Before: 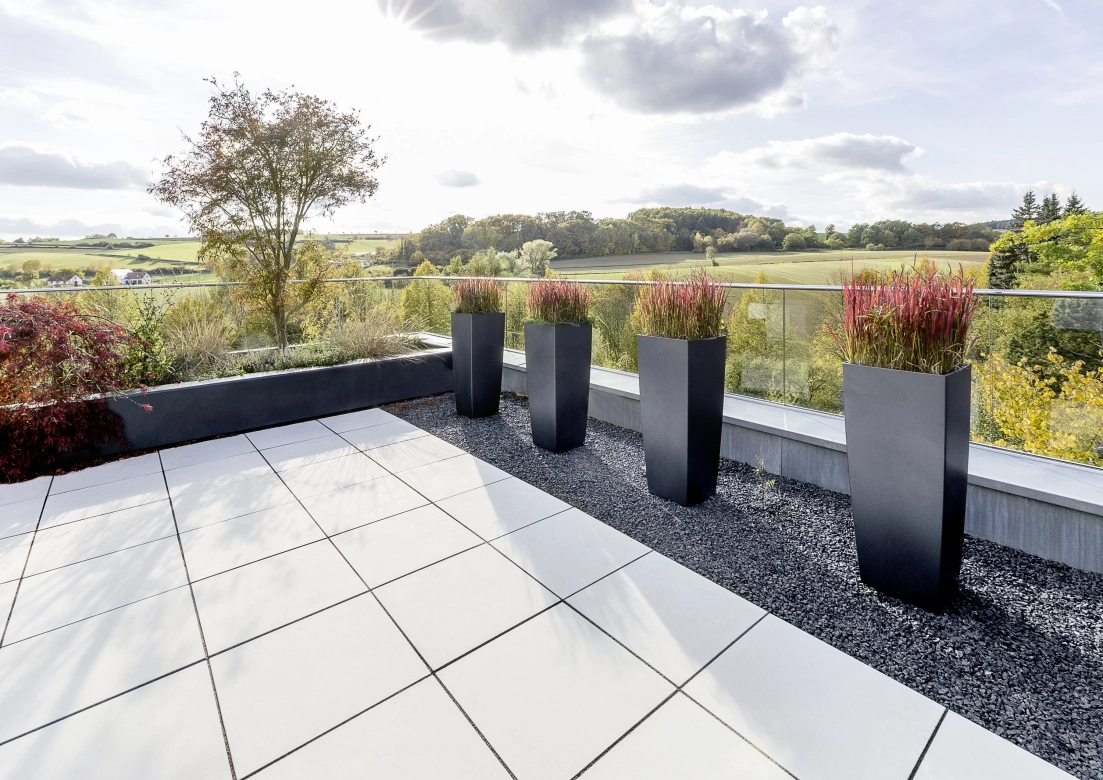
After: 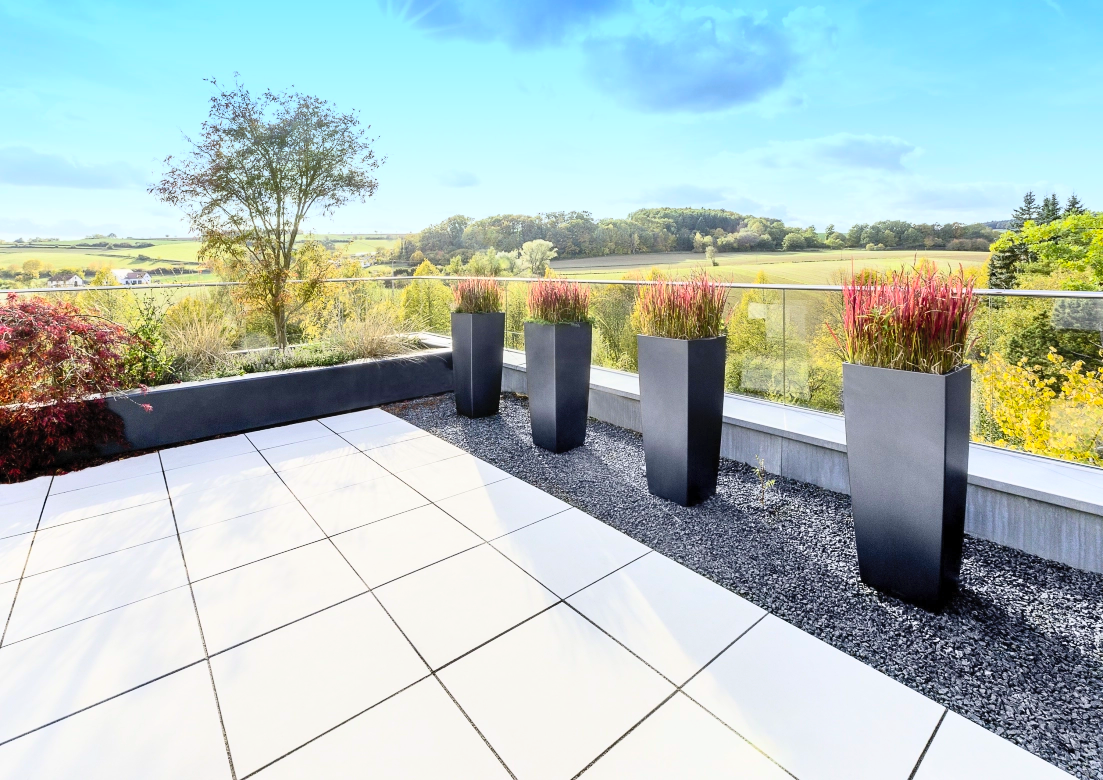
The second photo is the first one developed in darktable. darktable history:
graduated density: density 2.02 EV, hardness 44%, rotation 0.374°, offset 8.21, hue 208.8°, saturation 97%
contrast brightness saturation: contrast 0.24, brightness 0.26, saturation 0.39
